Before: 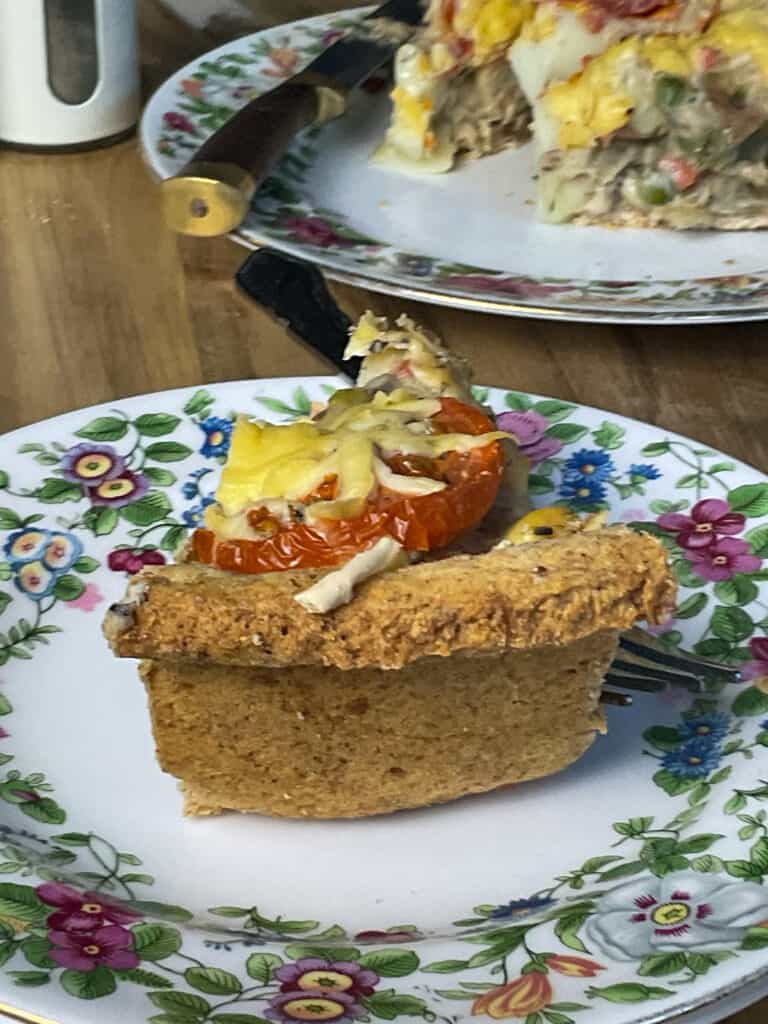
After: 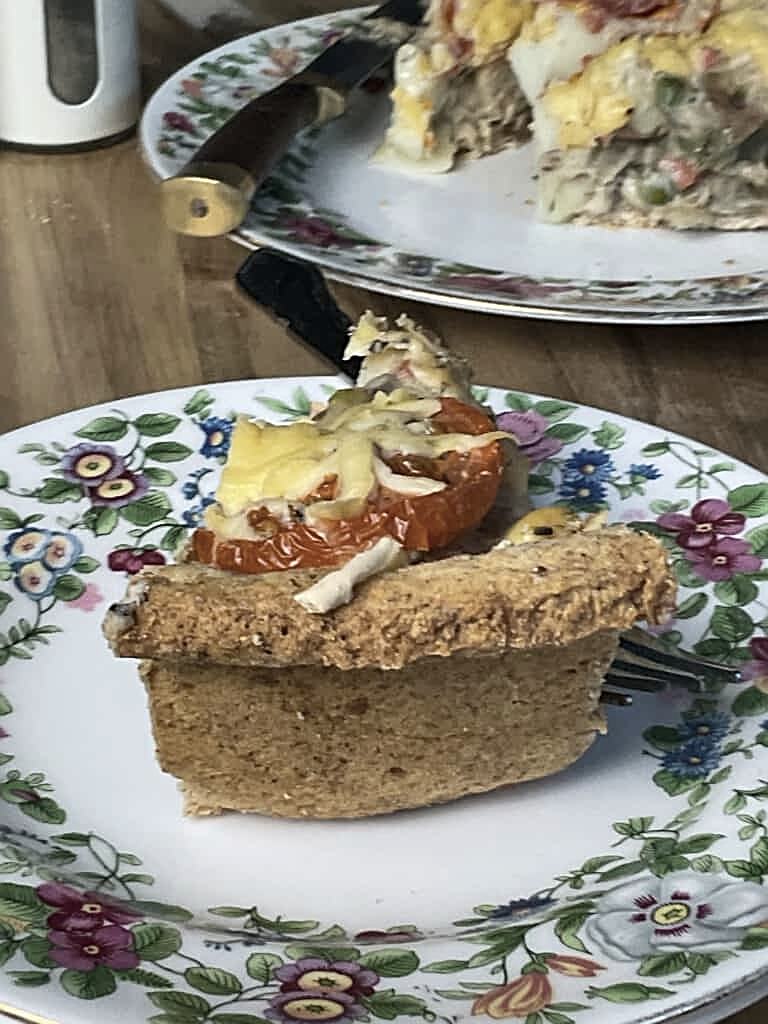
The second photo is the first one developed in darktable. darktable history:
sharpen: on, module defaults
contrast brightness saturation: contrast 0.1, saturation -0.36
exposure: compensate exposure bias true, compensate highlight preservation false
